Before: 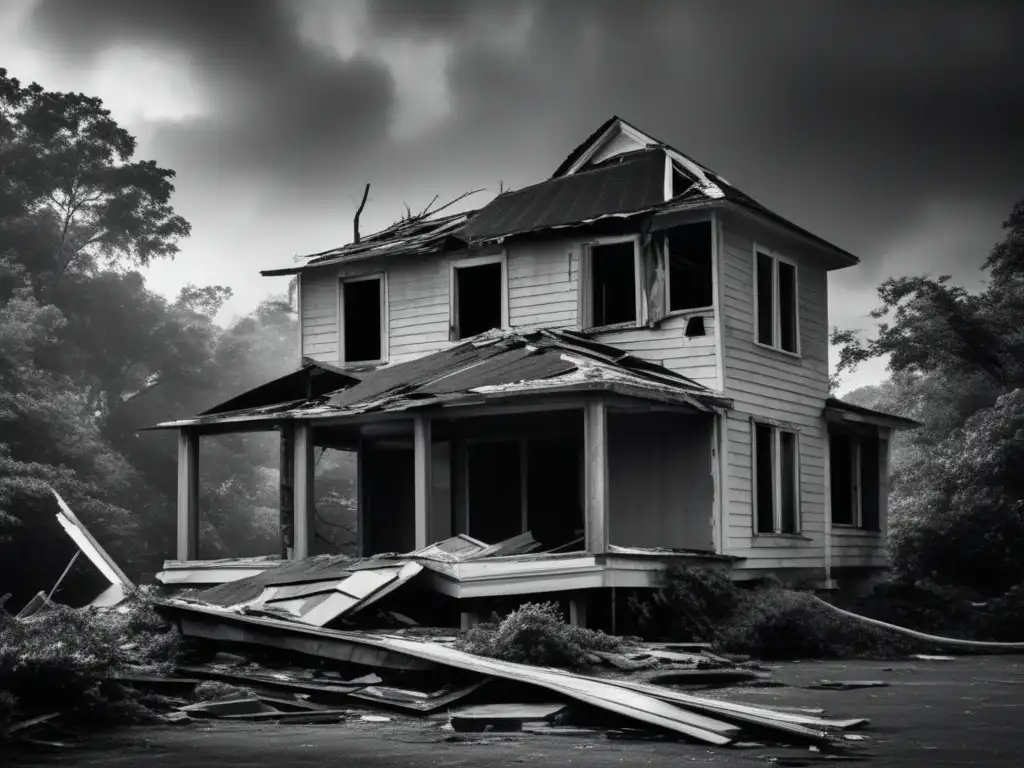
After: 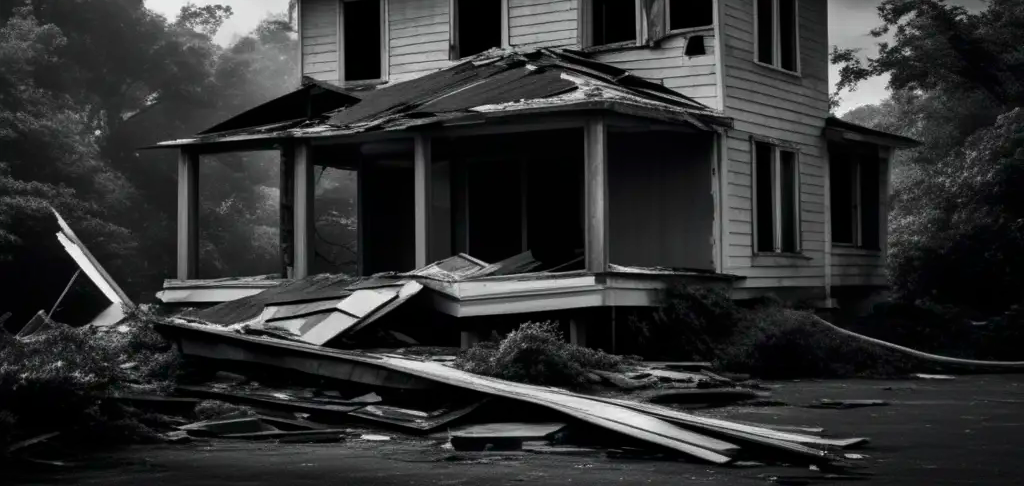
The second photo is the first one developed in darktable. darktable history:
crop and rotate: top 36.601%
contrast brightness saturation: brightness -0.211, saturation 0.081
